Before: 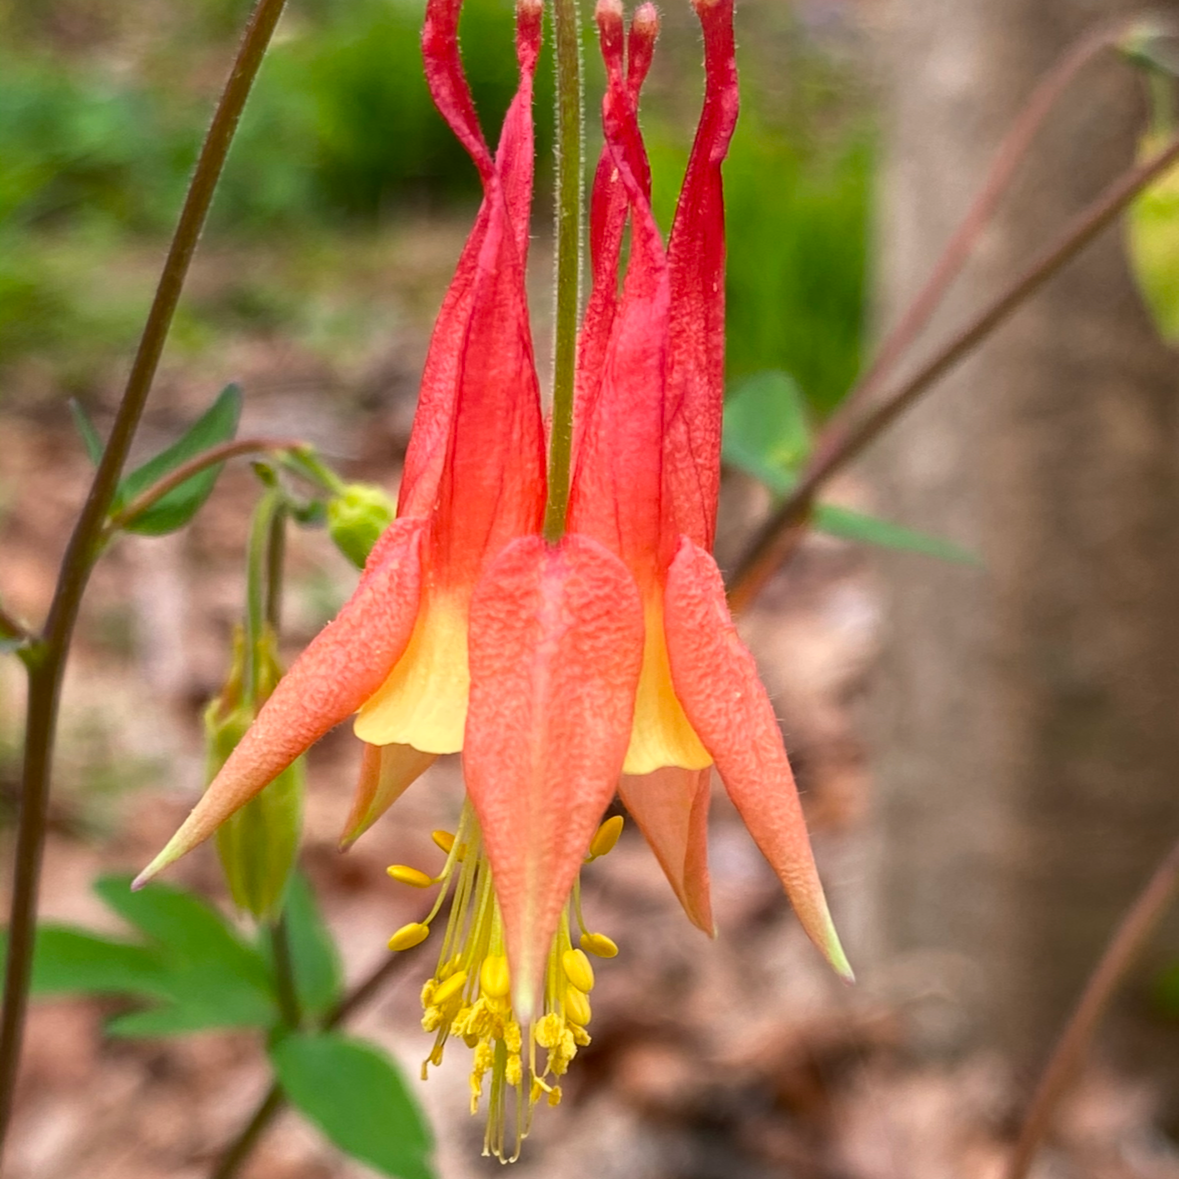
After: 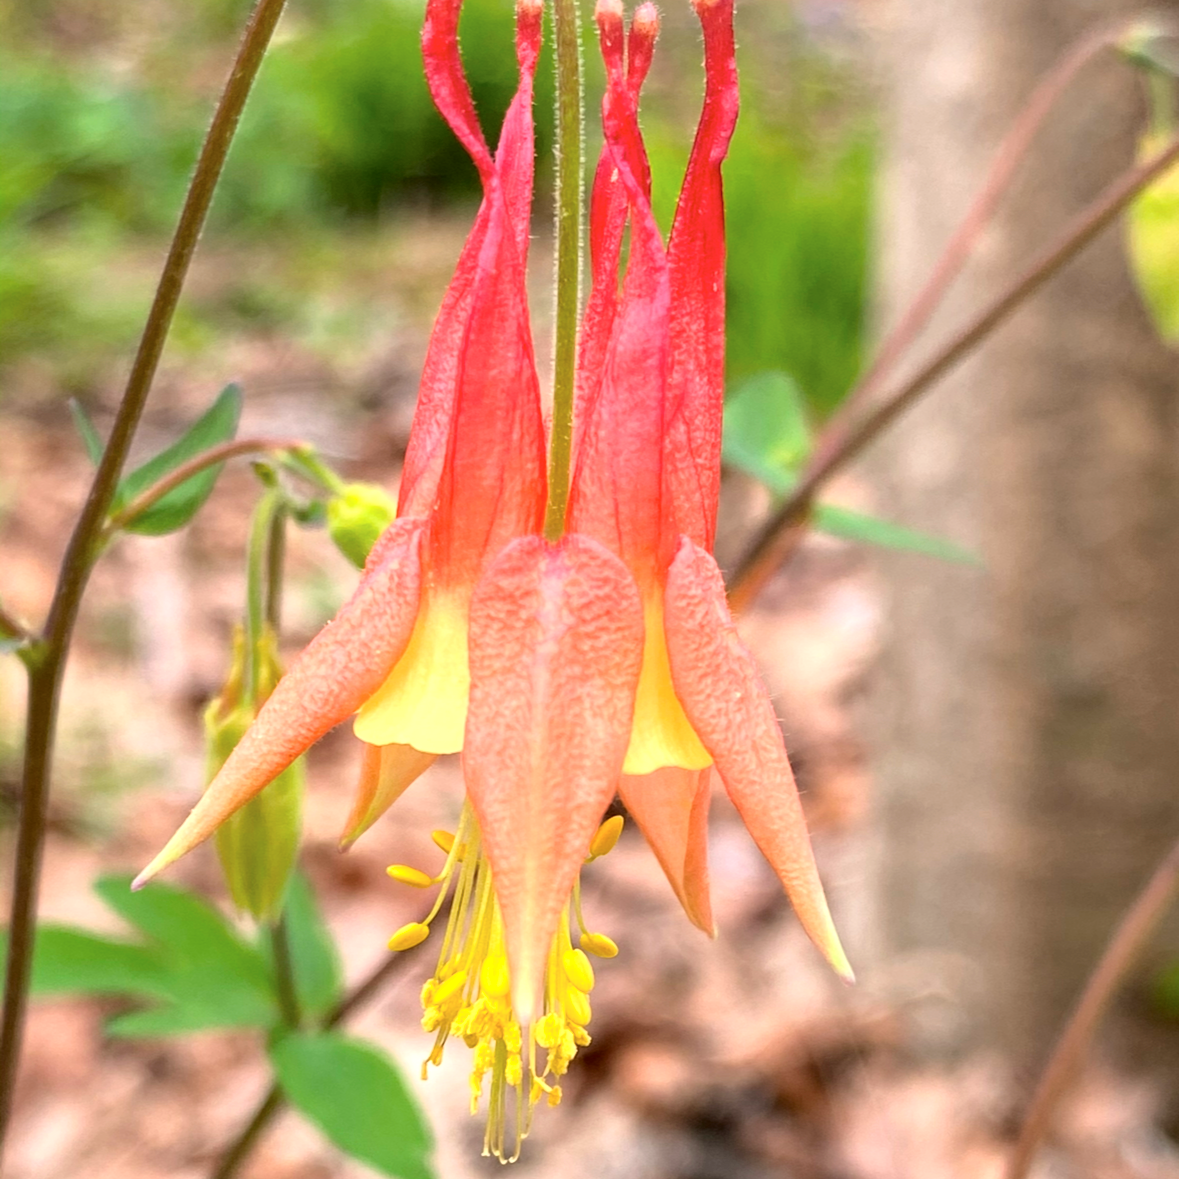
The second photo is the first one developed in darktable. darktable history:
exposure: exposure 0.495 EV, compensate highlight preservation false
tone curve: curves: ch0 [(0, 0) (0.003, 0.003) (0.011, 0.006) (0.025, 0.015) (0.044, 0.025) (0.069, 0.034) (0.1, 0.052) (0.136, 0.092) (0.177, 0.157) (0.224, 0.228) (0.277, 0.305) (0.335, 0.392) (0.399, 0.466) (0.468, 0.543) (0.543, 0.612) (0.623, 0.692) (0.709, 0.78) (0.801, 0.865) (0.898, 0.935) (1, 1)], color space Lab, independent channels, preserve colors none
